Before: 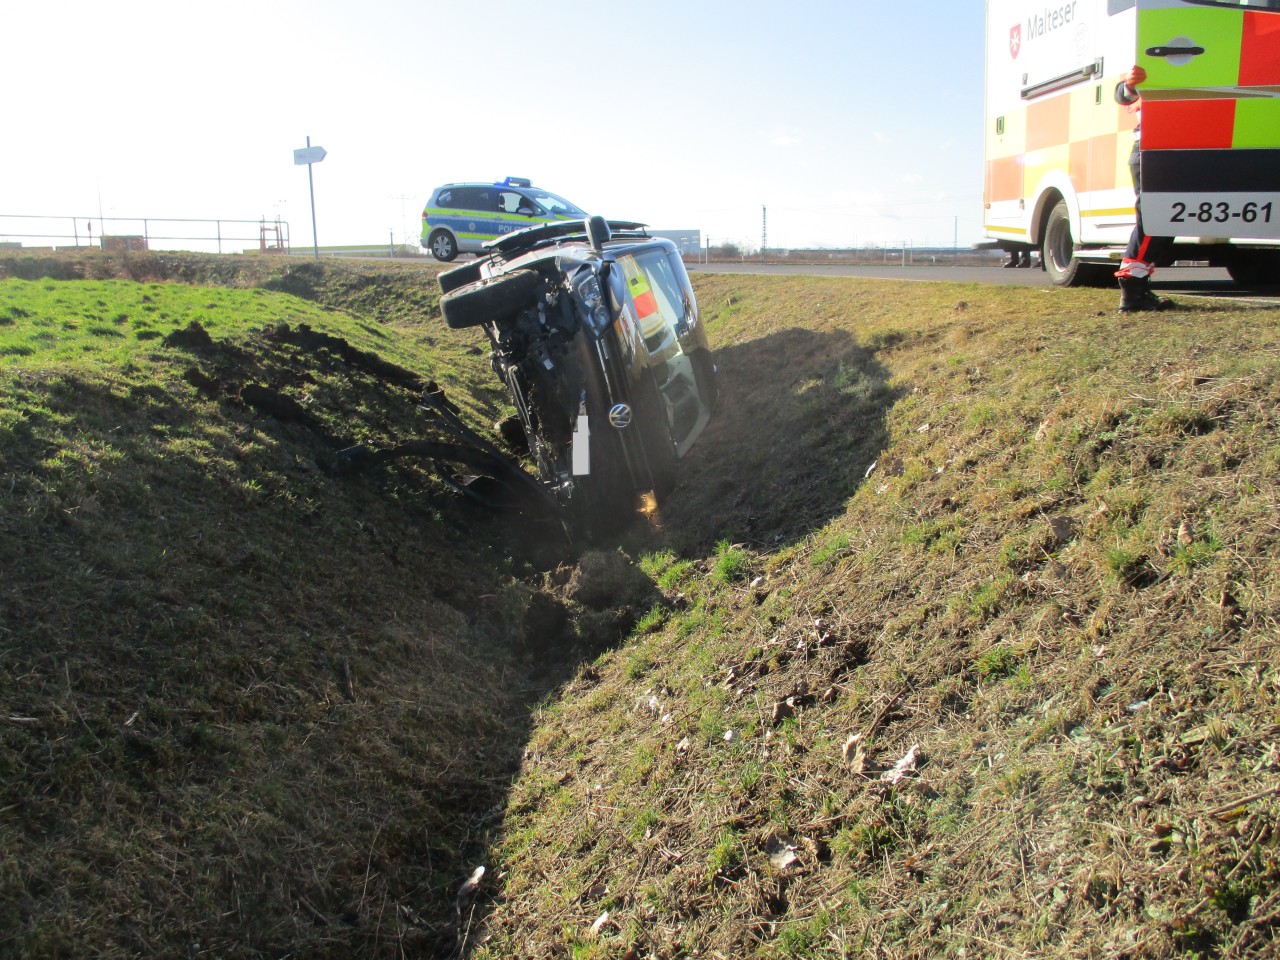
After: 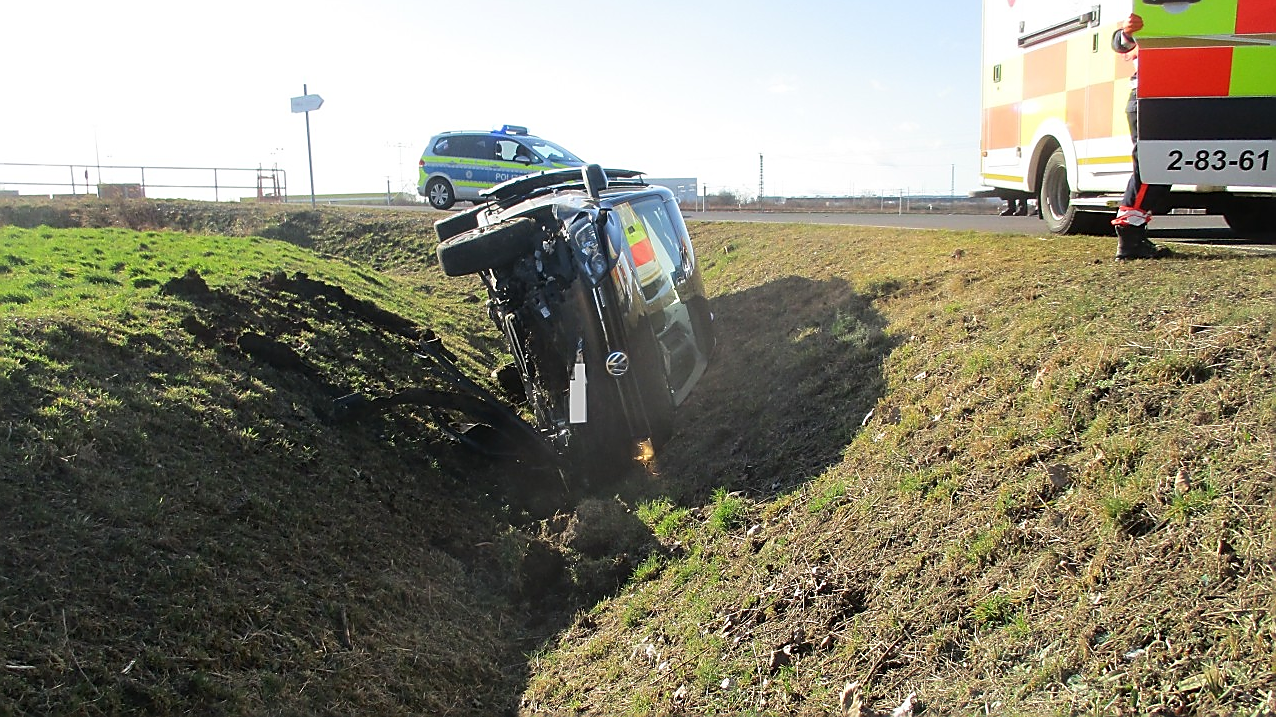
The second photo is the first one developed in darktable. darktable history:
crop: left 0.28%, top 5.486%, bottom 19.816%
sharpen: radius 1.427, amount 1.249, threshold 0.791
